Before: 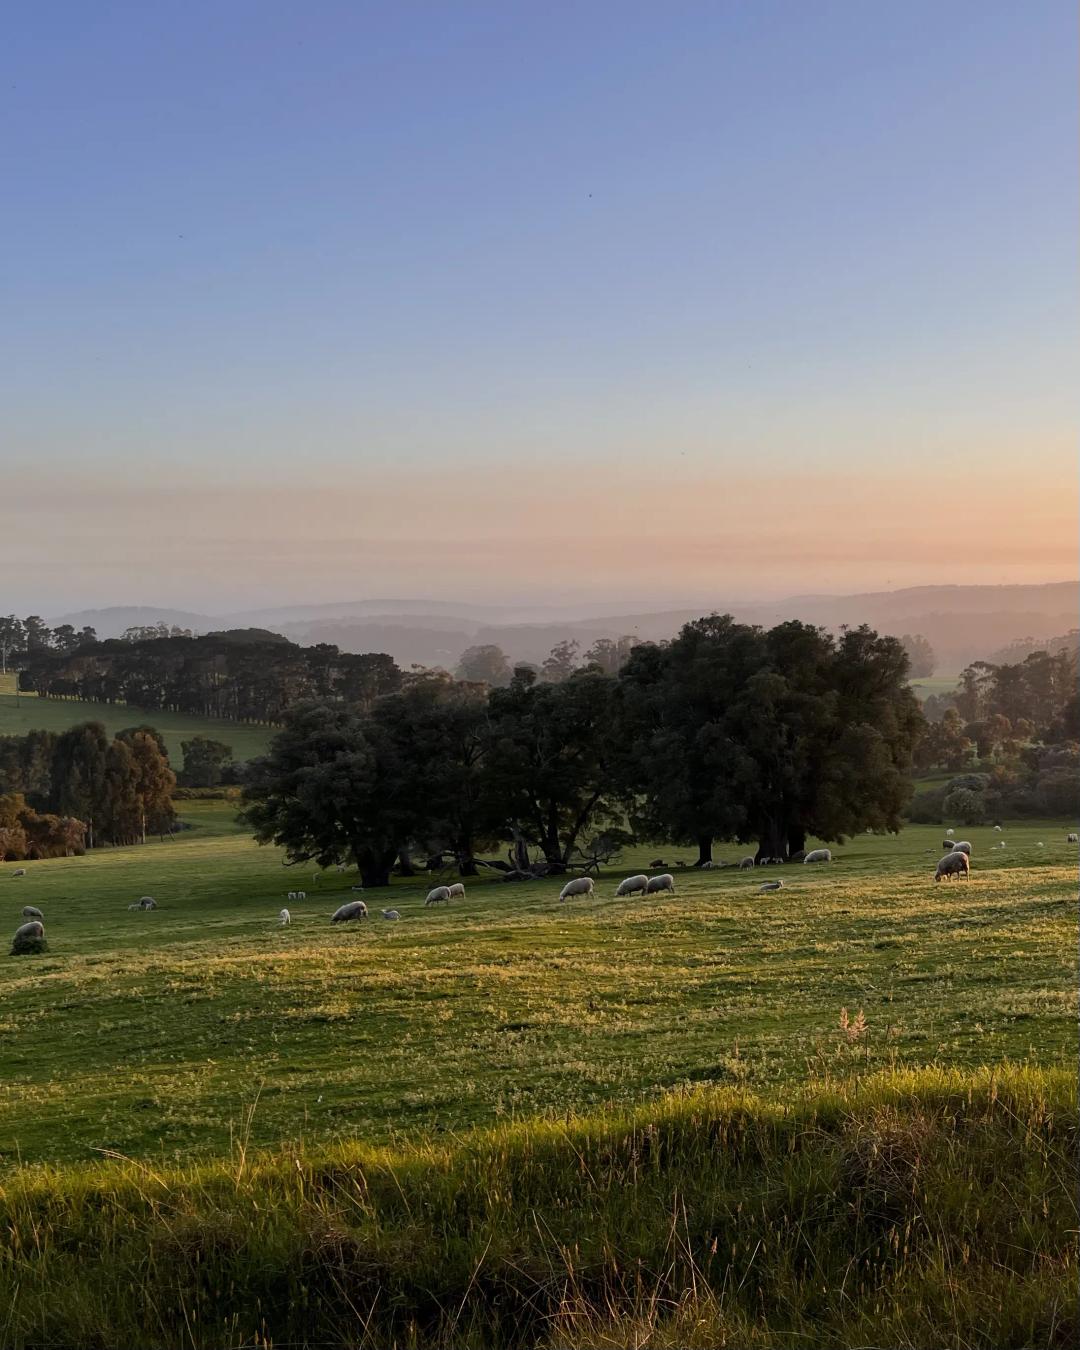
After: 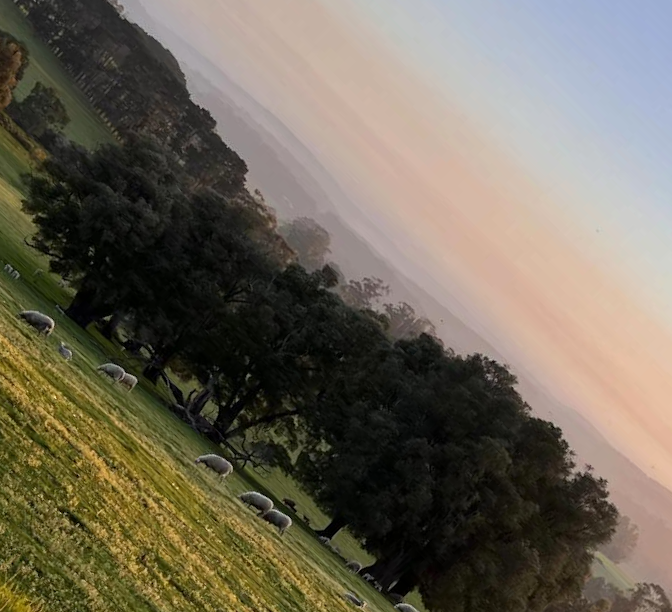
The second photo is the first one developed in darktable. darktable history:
crop and rotate: angle -44.88°, top 16.209%, right 0.933%, bottom 11.65%
exposure: exposure 0.203 EV, compensate exposure bias true, compensate highlight preservation false
